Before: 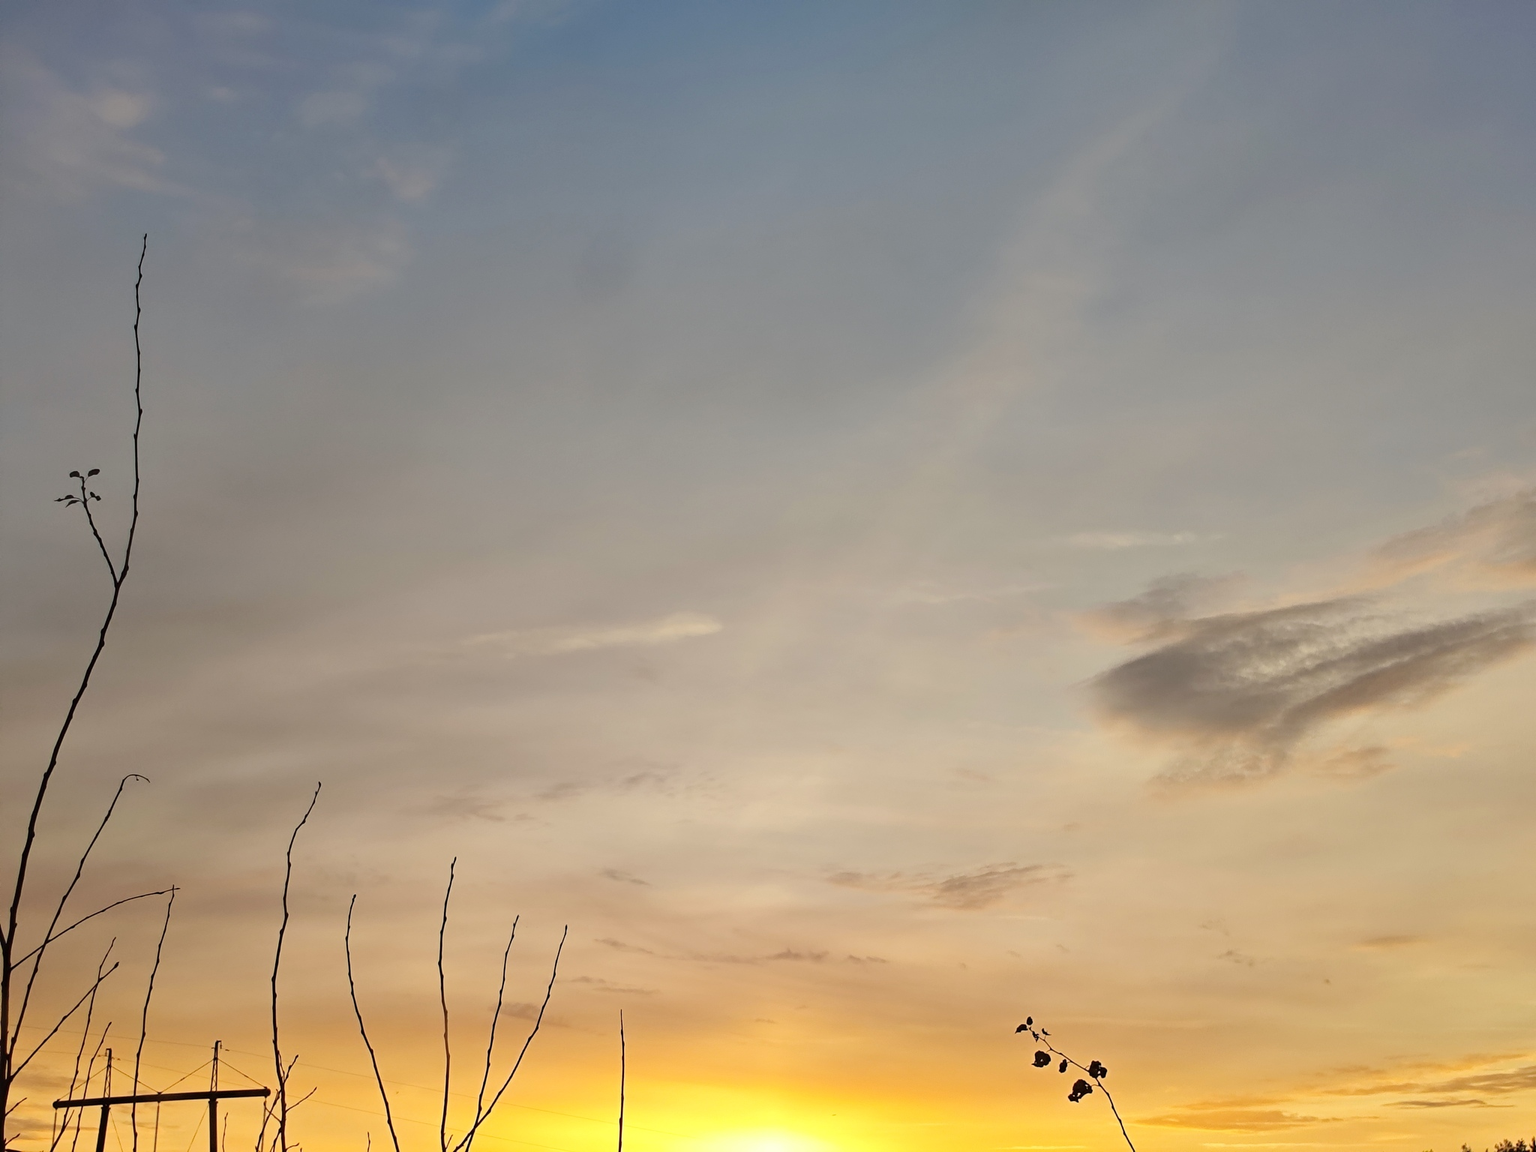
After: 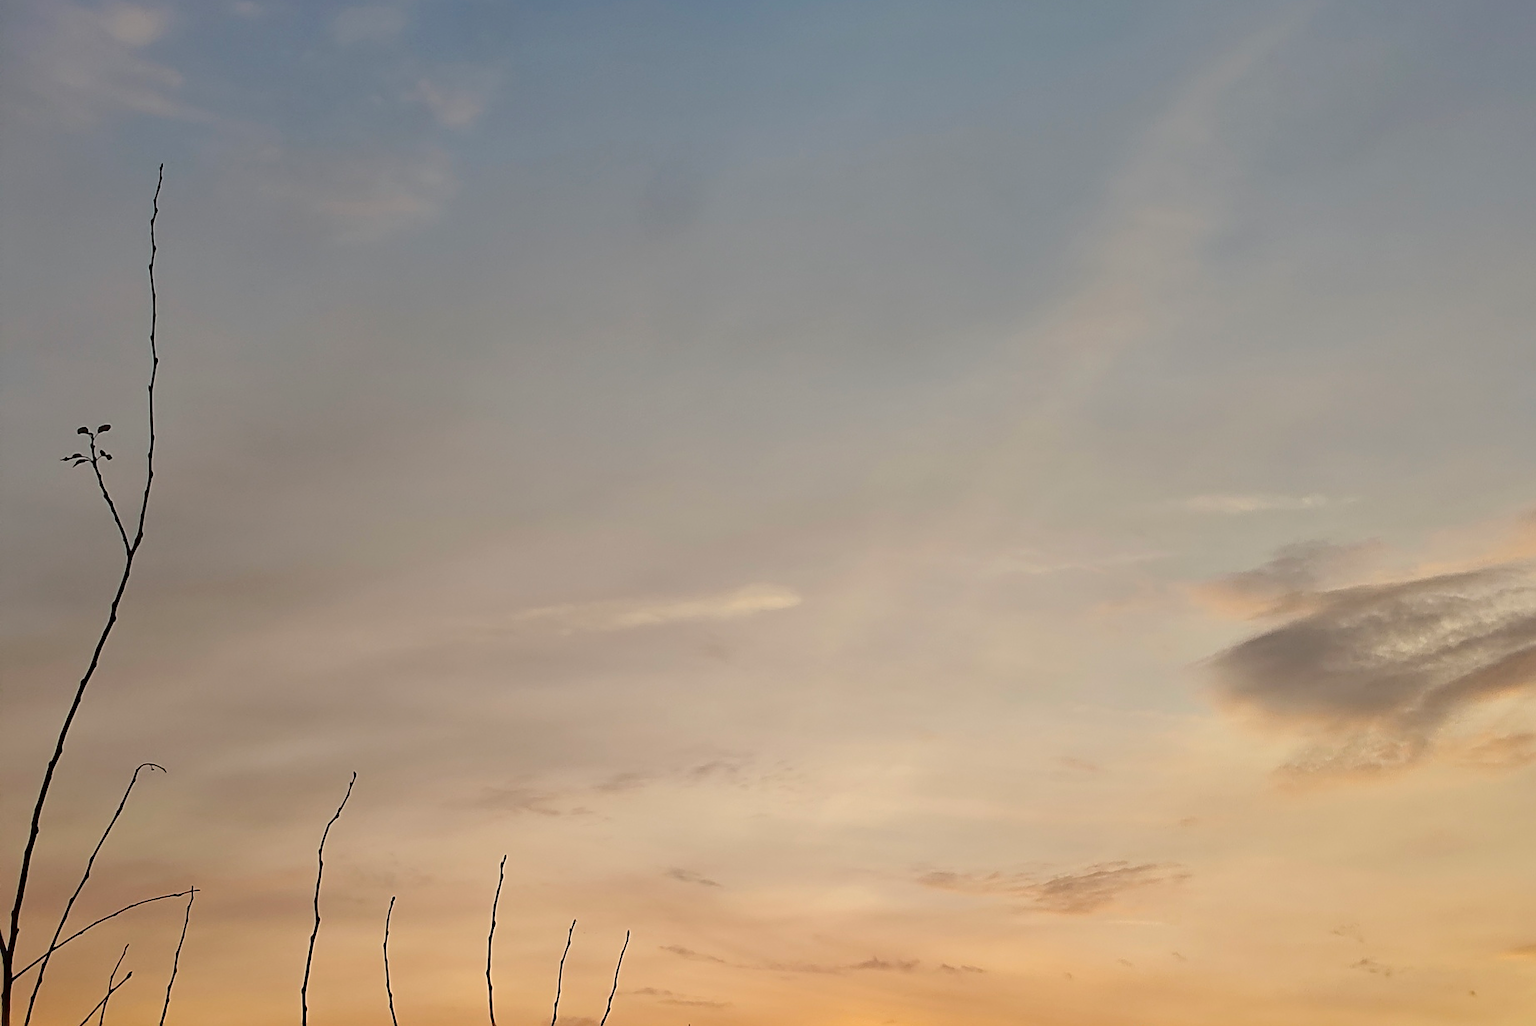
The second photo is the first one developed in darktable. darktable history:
crop: top 7.551%, right 9.854%, bottom 12.084%
sharpen: on, module defaults
